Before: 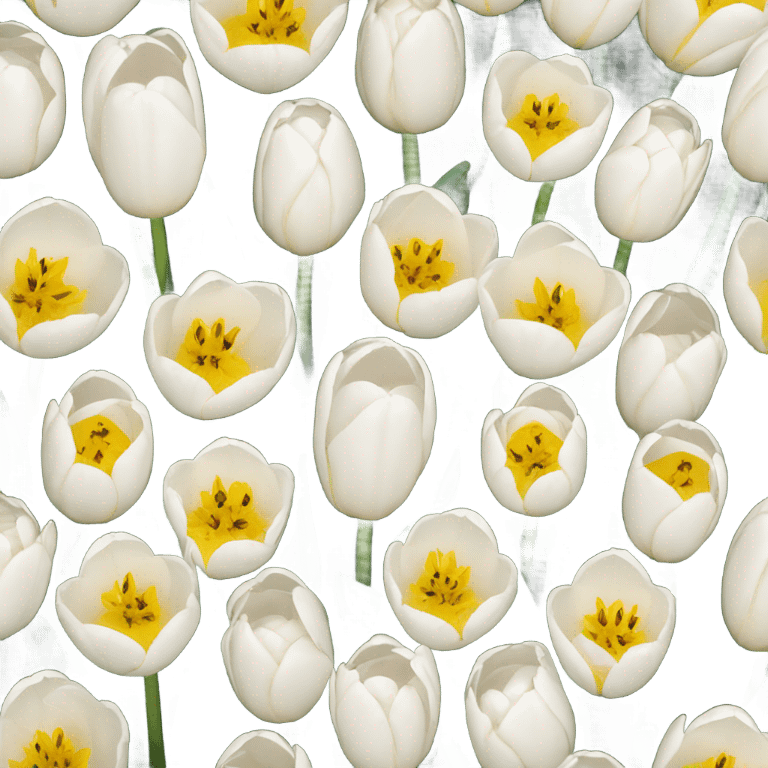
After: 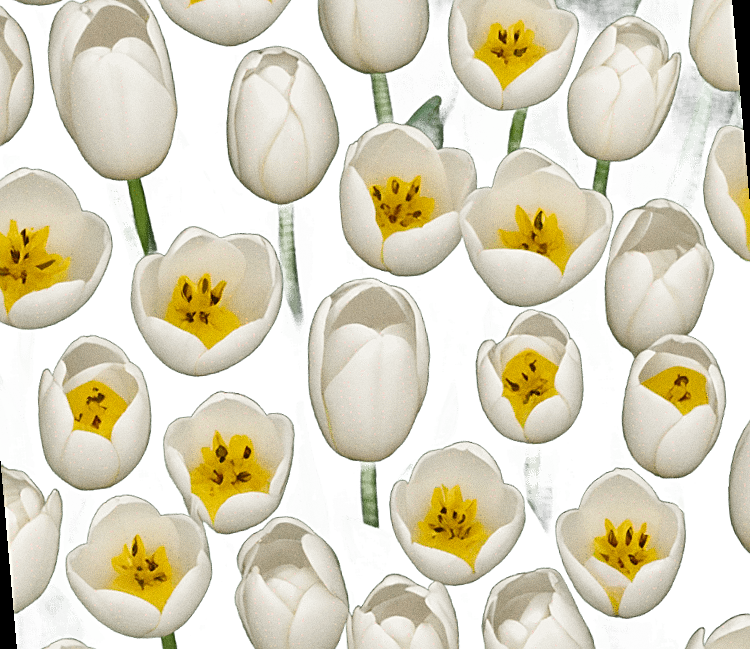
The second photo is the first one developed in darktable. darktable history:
grain: on, module defaults
rotate and perspective: rotation -5°, crop left 0.05, crop right 0.952, crop top 0.11, crop bottom 0.89
sharpen: on, module defaults
shadows and highlights: radius 125.46, shadows 30.51, highlights -30.51, low approximation 0.01, soften with gaussian
